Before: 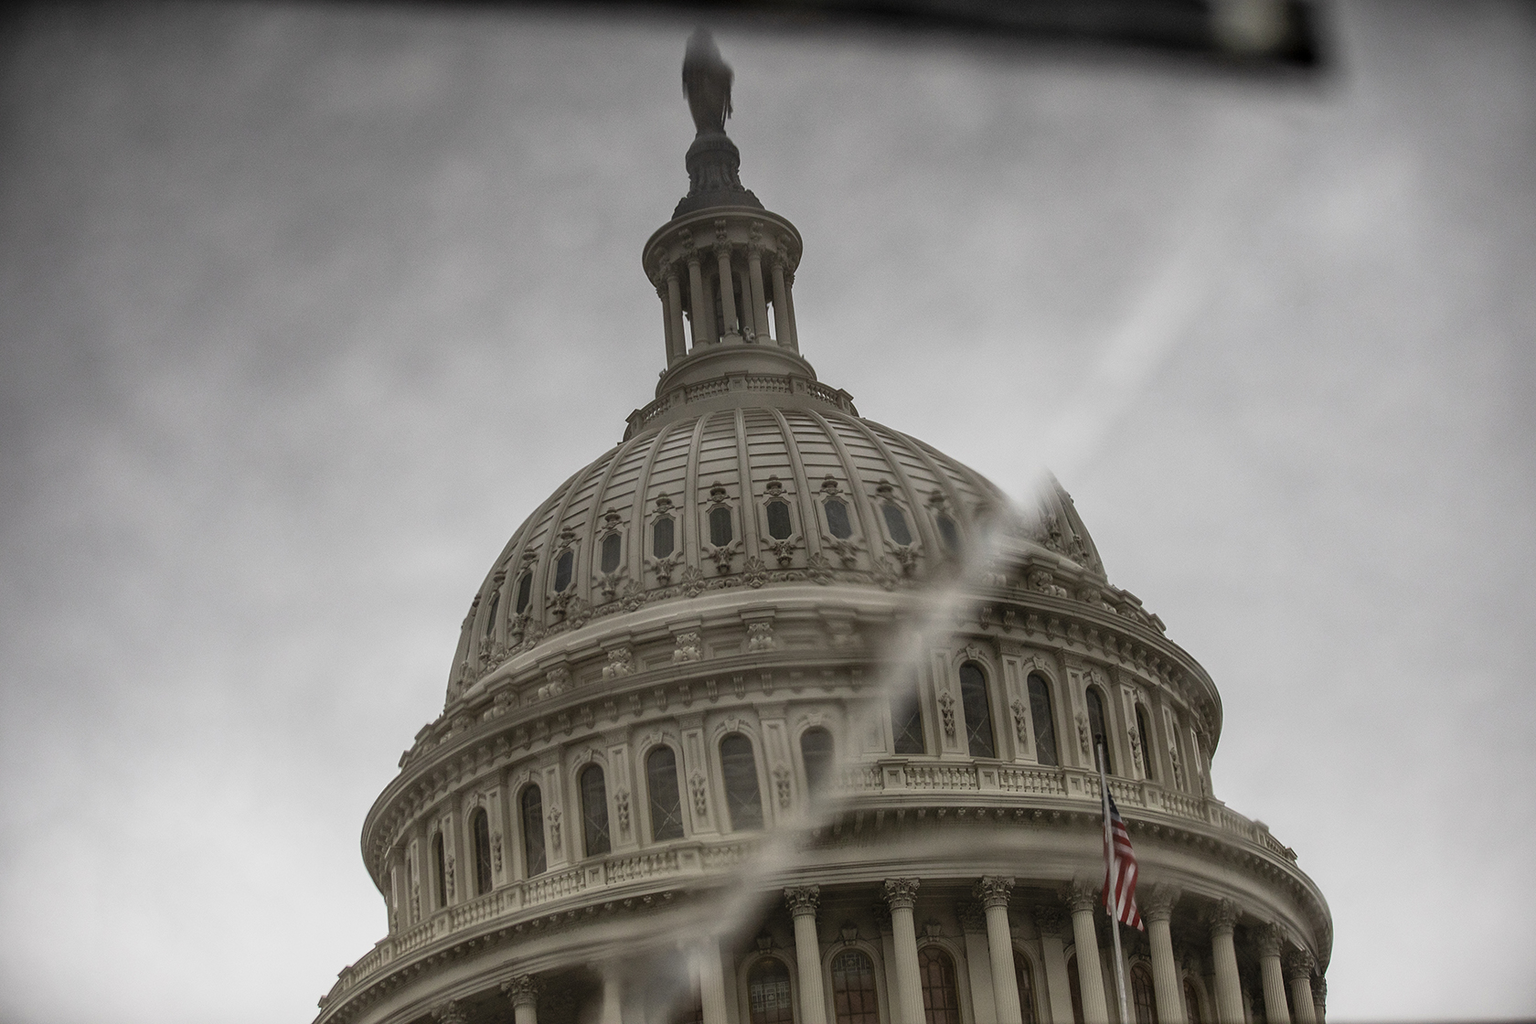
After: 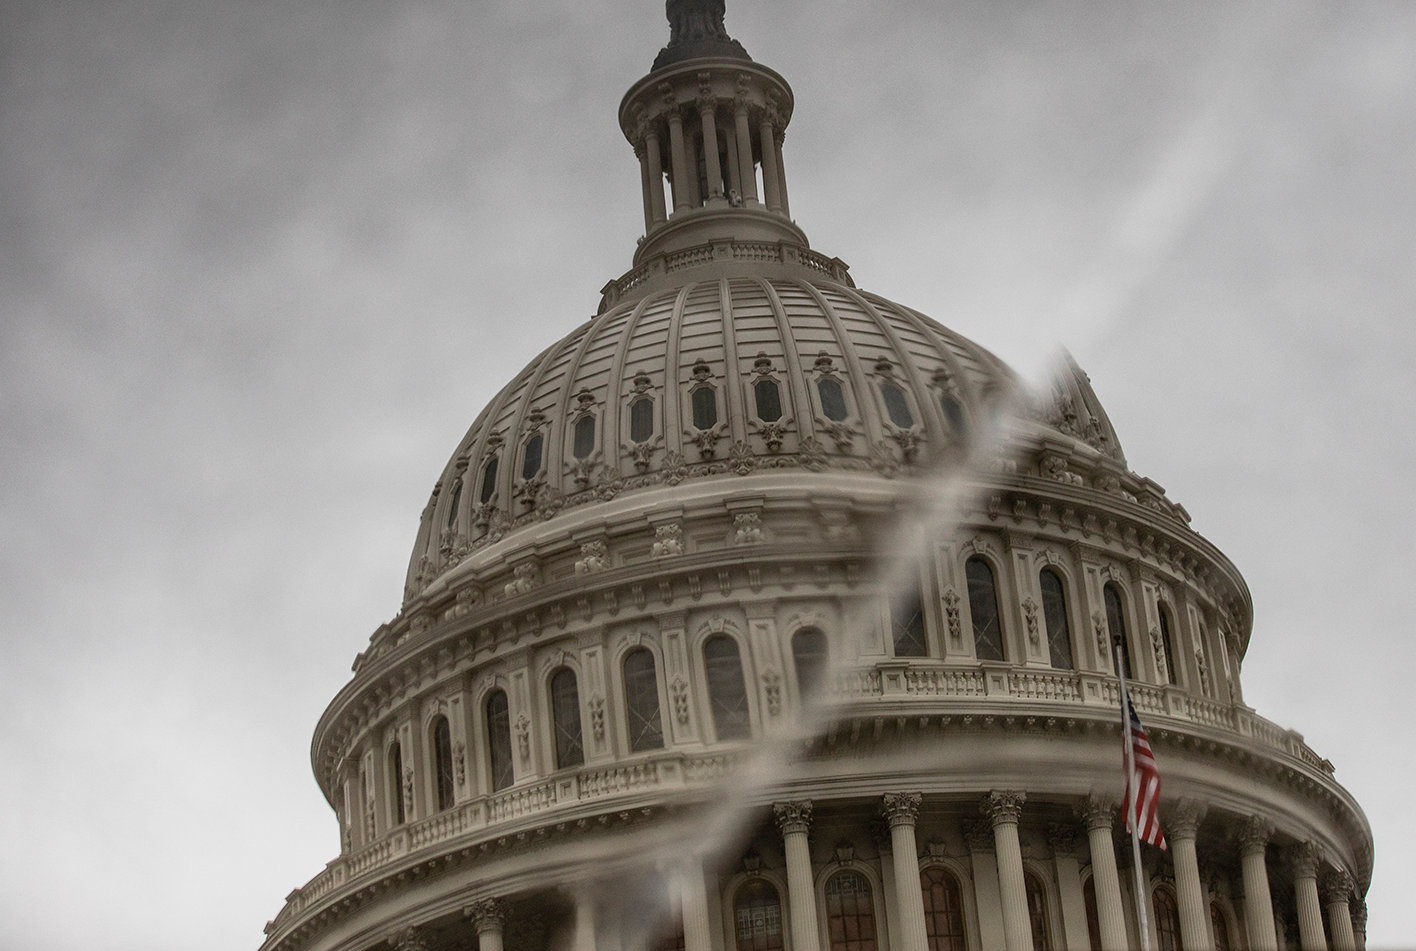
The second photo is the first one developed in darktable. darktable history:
crop and rotate: left 5.002%, top 15.017%, right 10.668%
